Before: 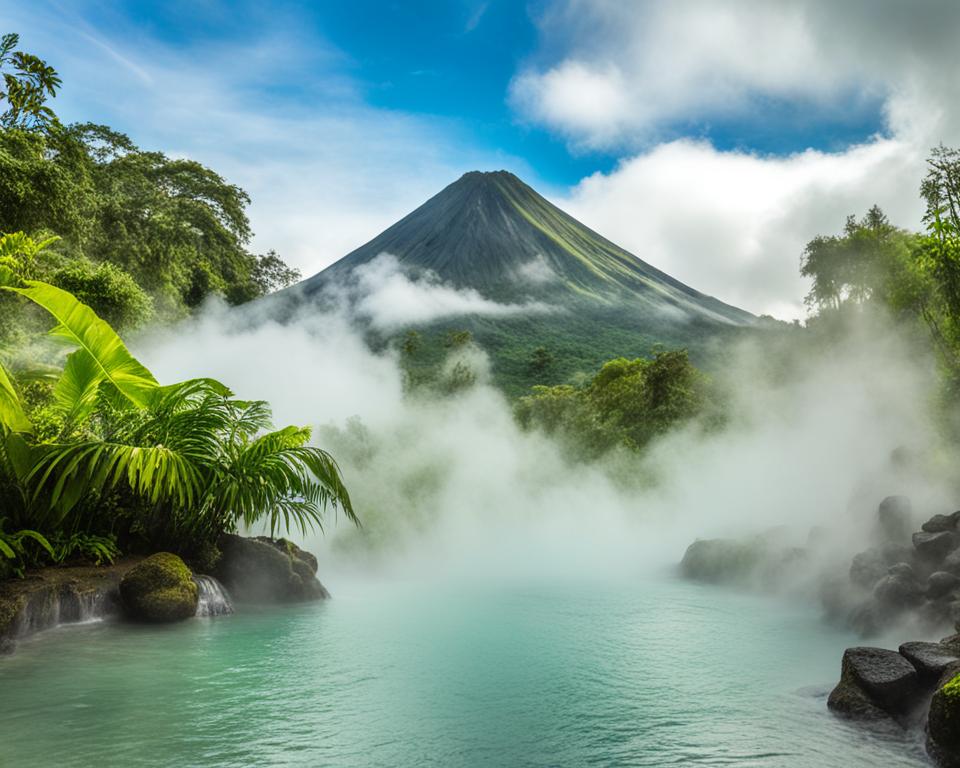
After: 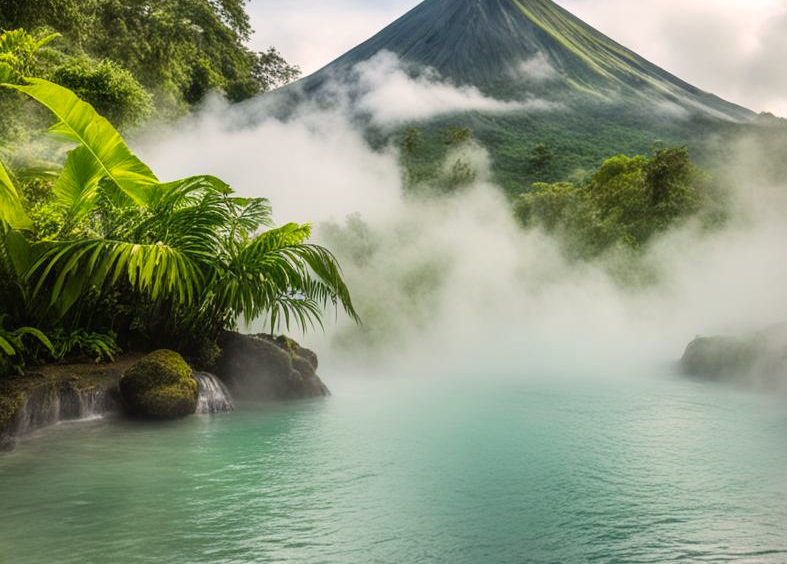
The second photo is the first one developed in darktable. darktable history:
color correction: highlights a* 5.81, highlights b* 4.84
exposure: black level correction 0, compensate exposure bias true, compensate highlight preservation false
crop: top 26.531%, right 17.959%
